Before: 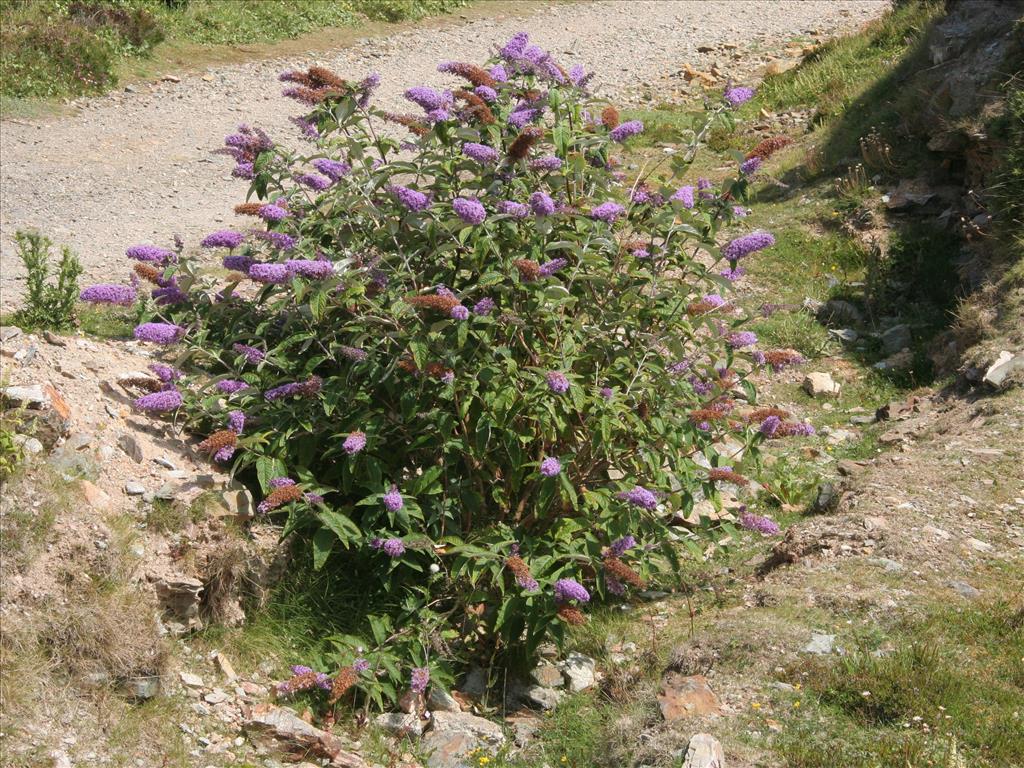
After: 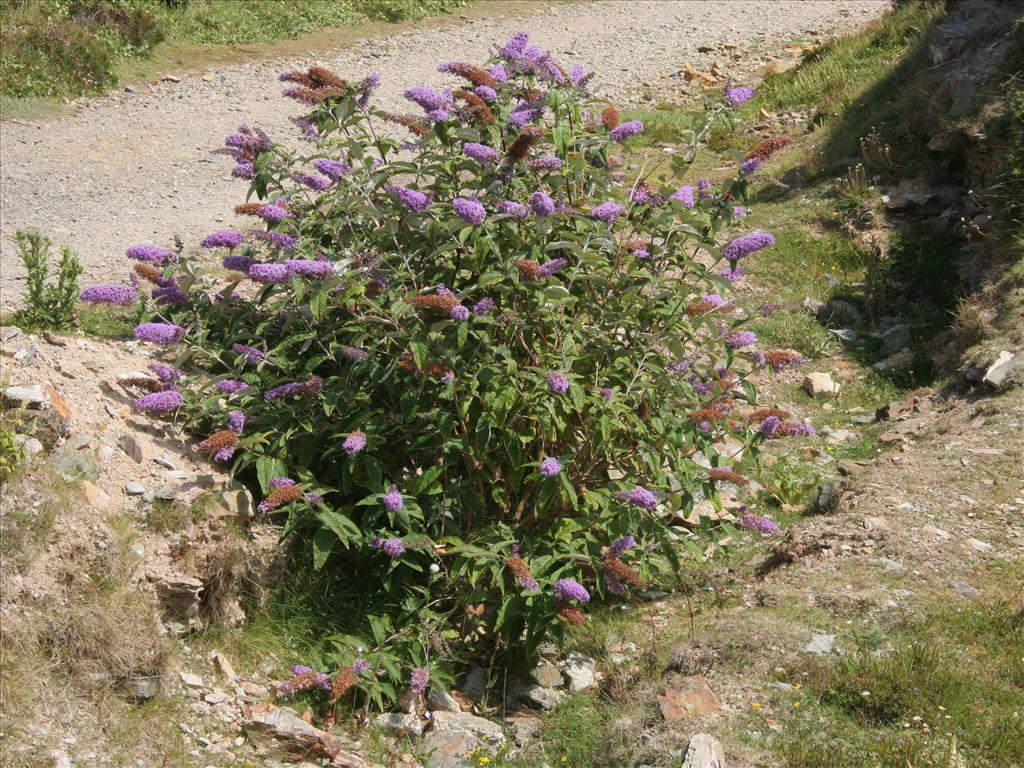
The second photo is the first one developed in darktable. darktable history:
exposure: exposure -0.069 EV, compensate highlight preservation false
